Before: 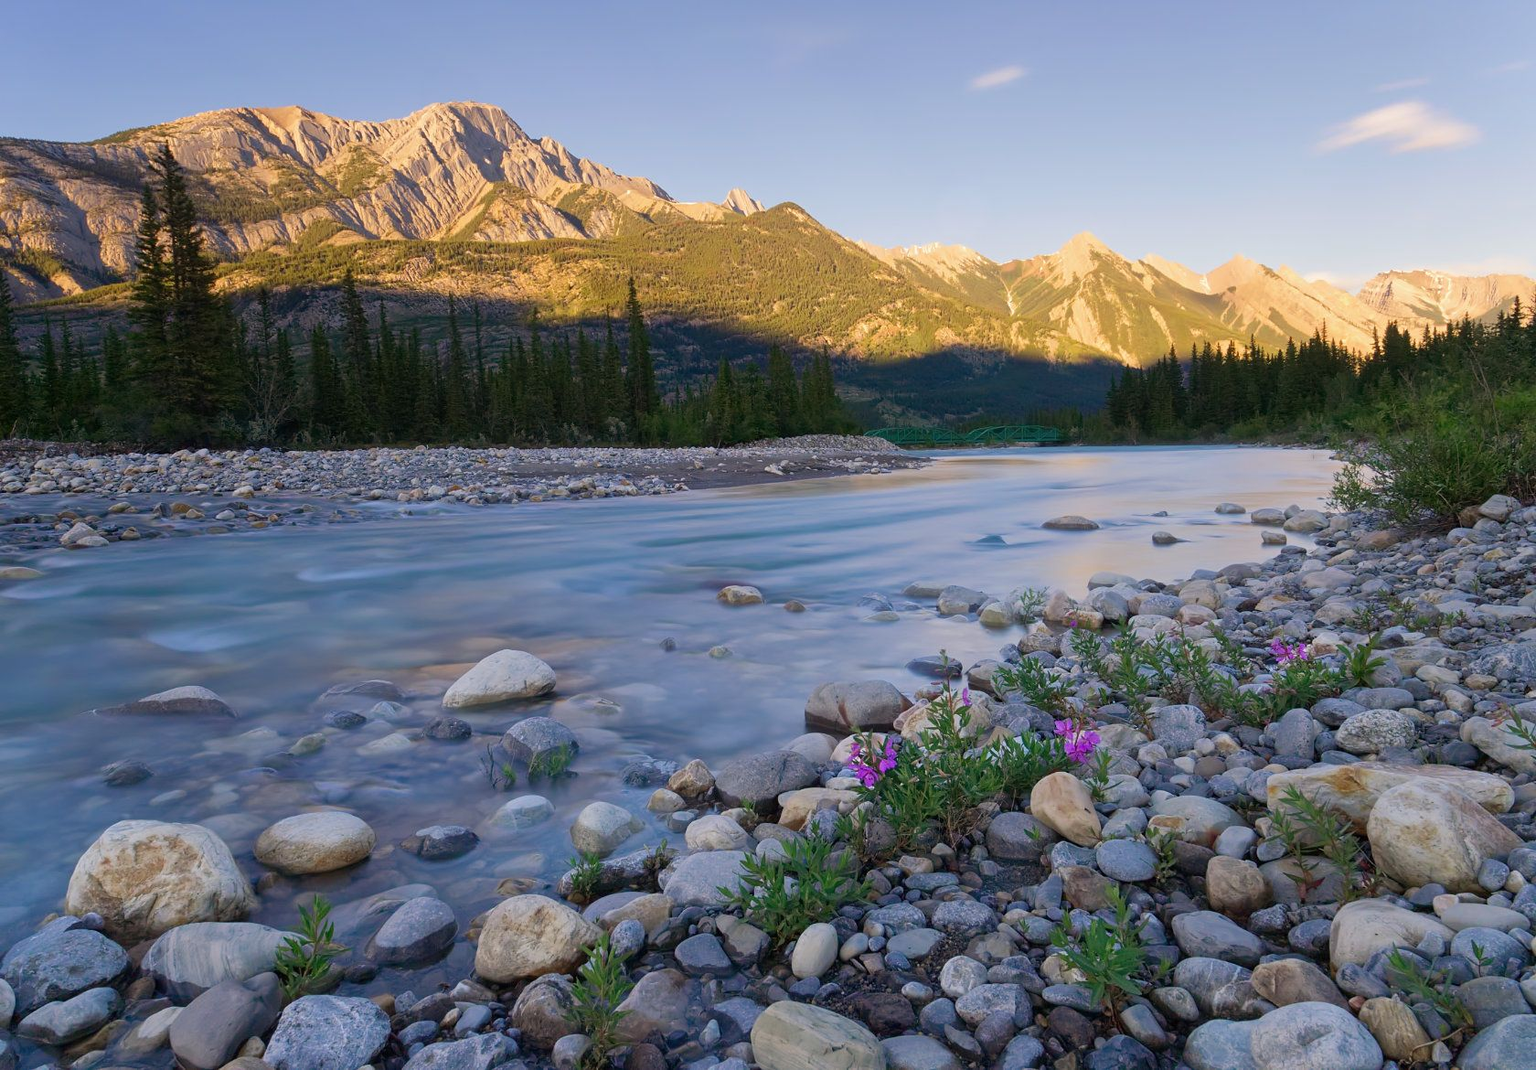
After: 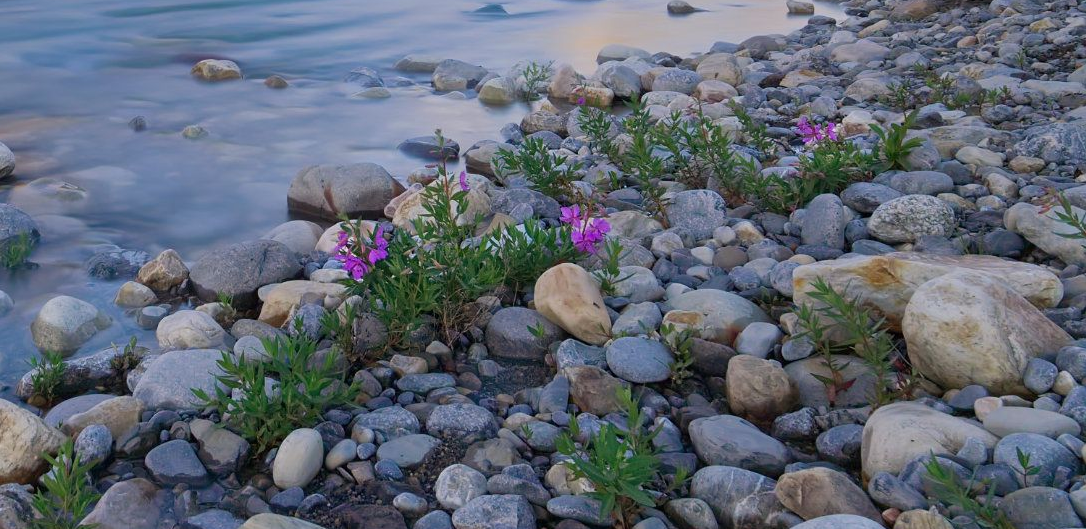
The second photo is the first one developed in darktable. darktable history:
crop and rotate: left 35.331%, top 49.701%, bottom 5.002%
